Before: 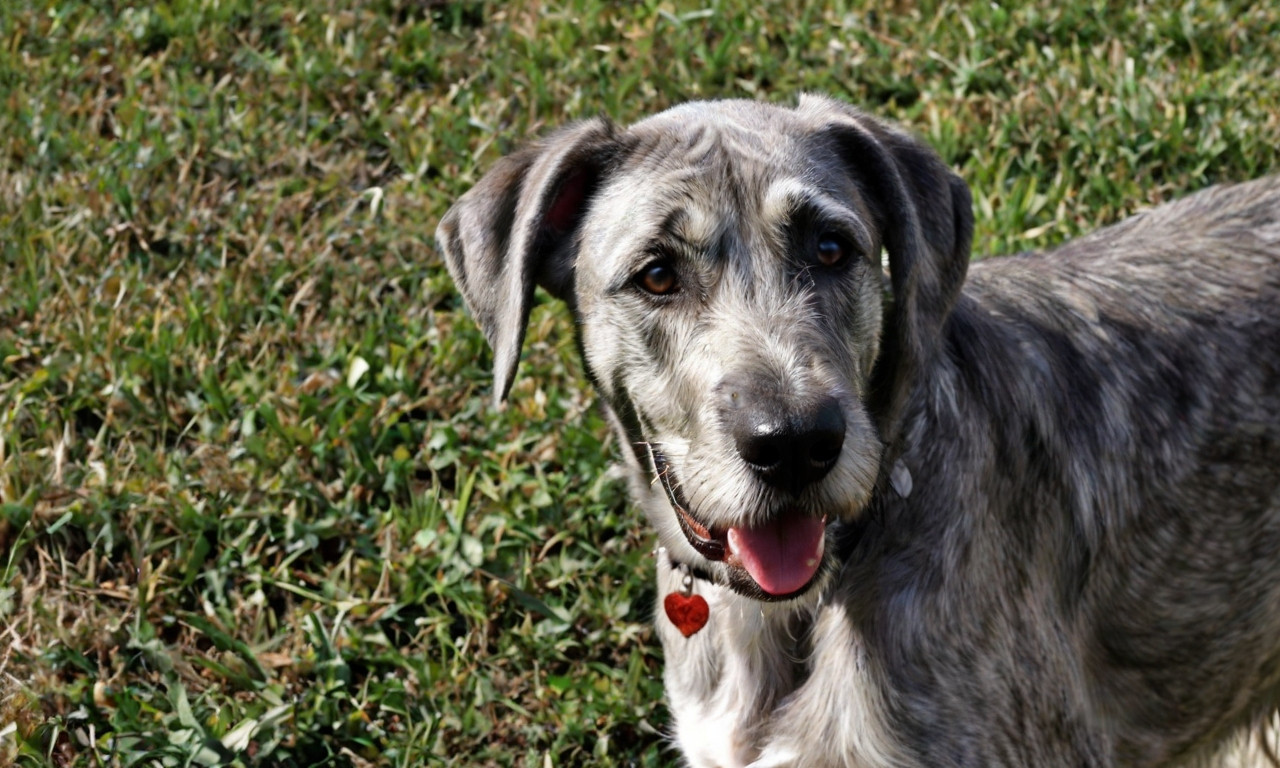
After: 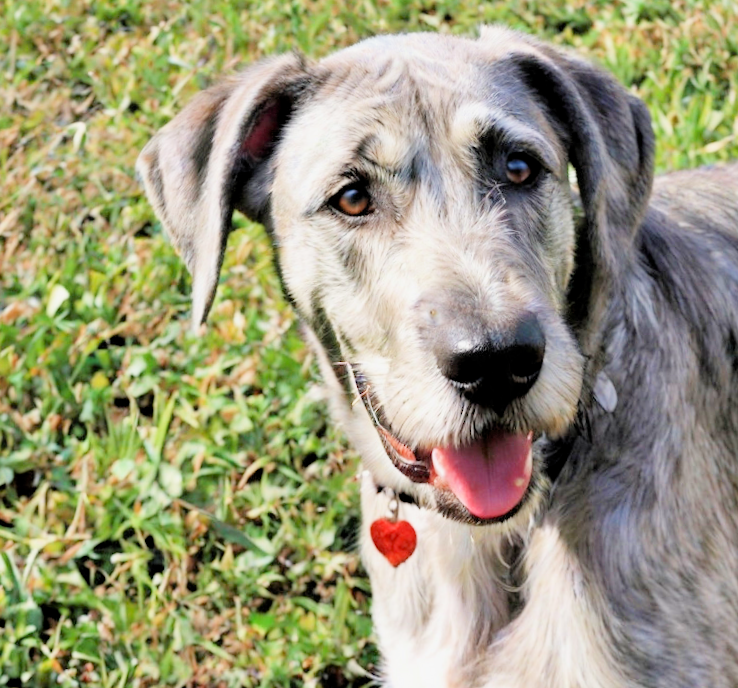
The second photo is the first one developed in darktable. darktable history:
crop and rotate: left 22.918%, top 5.629%, right 14.711%, bottom 2.247%
filmic rgb: middle gray luminance 3.44%, black relative exposure -5.92 EV, white relative exposure 6.33 EV, threshold 6 EV, dynamic range scaling 22.4%, target black luminance 0%, hardness 2.33, latitude 45.85%, contrast 0.78, highlights saturation mix 100%, shadows ↔ highlights balance 0.033%, add noise in highlights 0, preserve chrominance max RGB, color science v3 (2019), use custom middle-gray values true, iterations of high-quality reconstruction 0, contrast in highlights soft, enable highlight reconstruction true
rotate and perspective: rotation -1.68°, lens shift (vertical) -0.146, crop left 0.049, crop right 0.912, crop top 0.032, crop bottom 0.96
